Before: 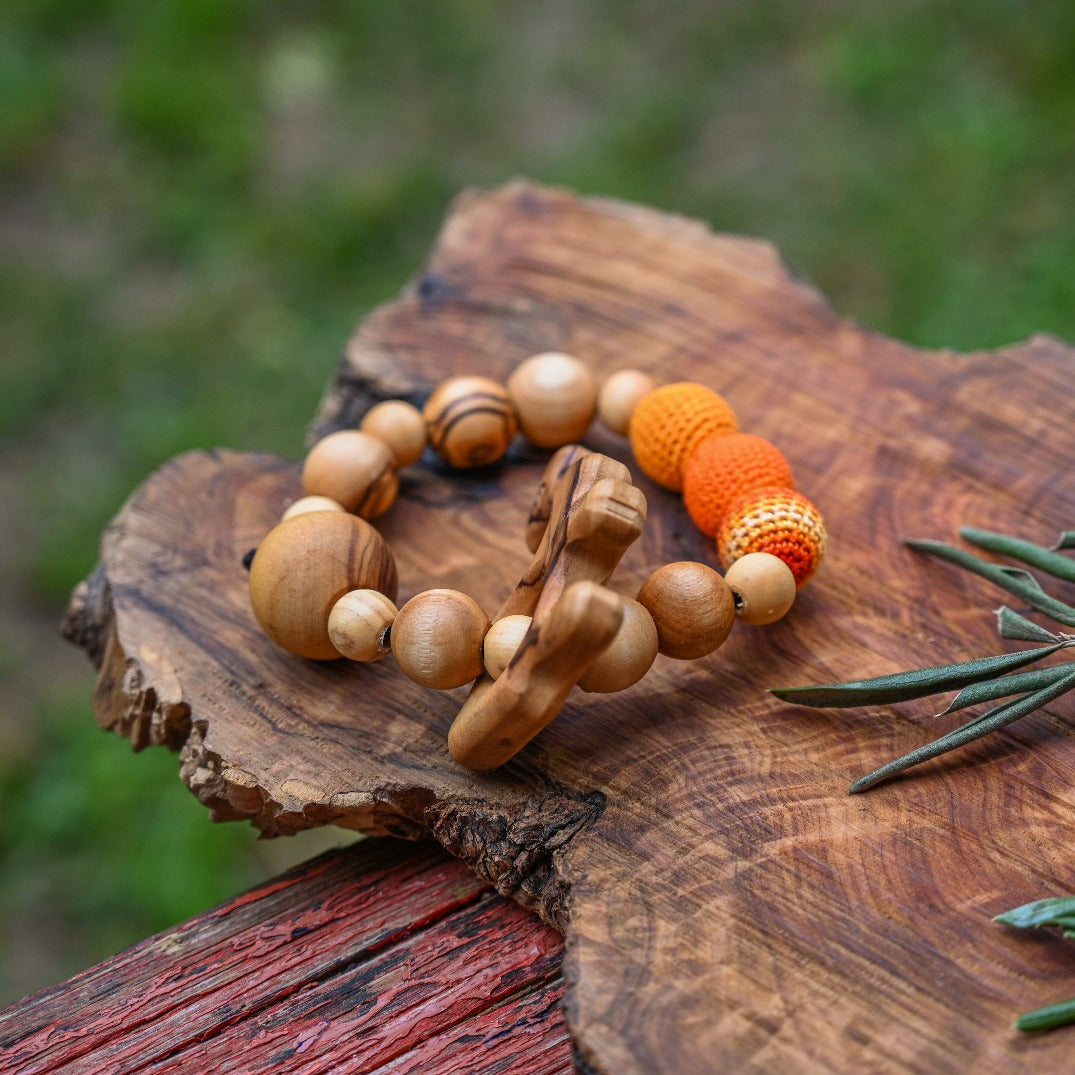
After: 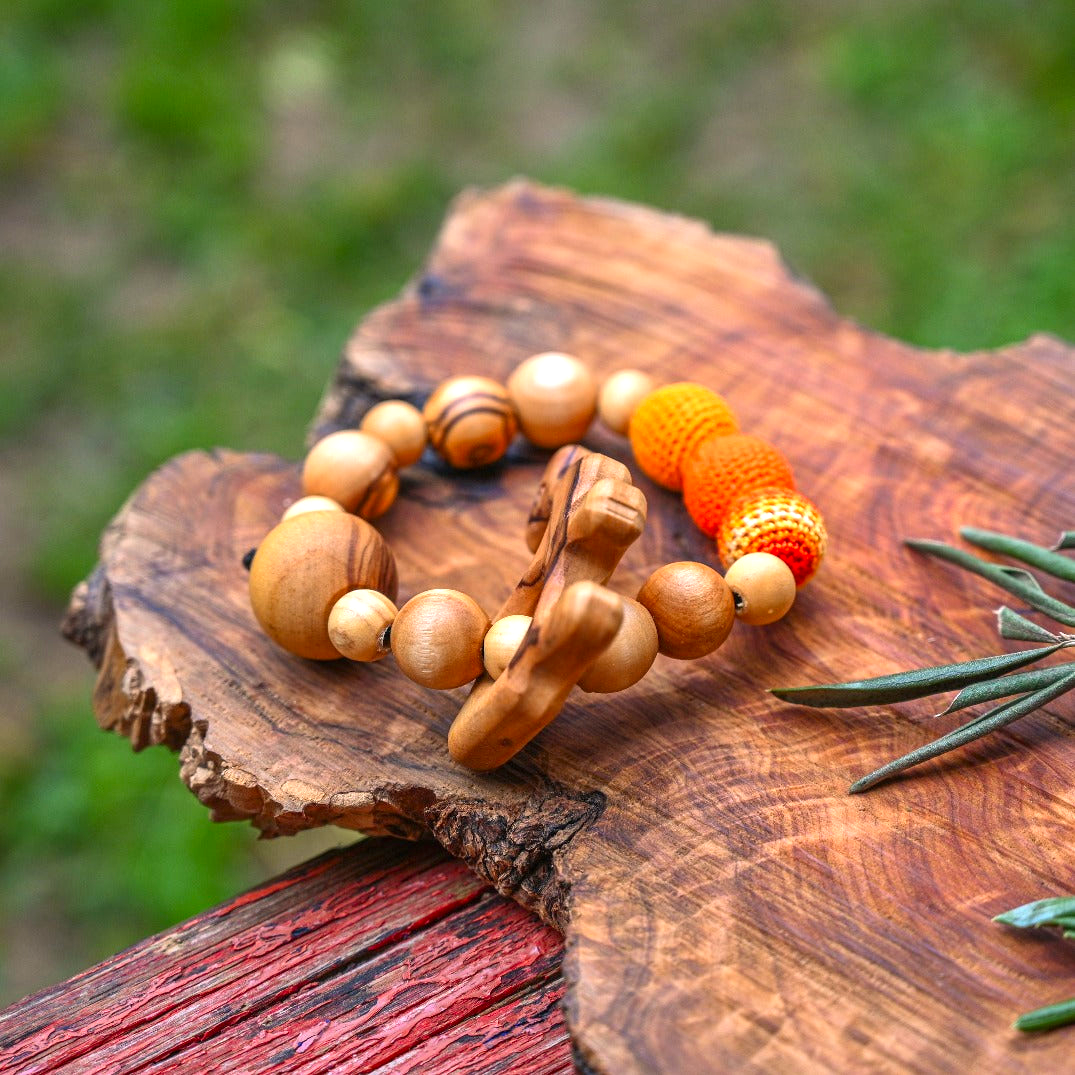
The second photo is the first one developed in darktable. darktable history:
color correction: highlights a* 3.22, highlights b* 1.93, saturation 1.19
exposure: black level correction 0, exposure 0.7 EV, compensate exposure bias true, compensate highlight preservation false
